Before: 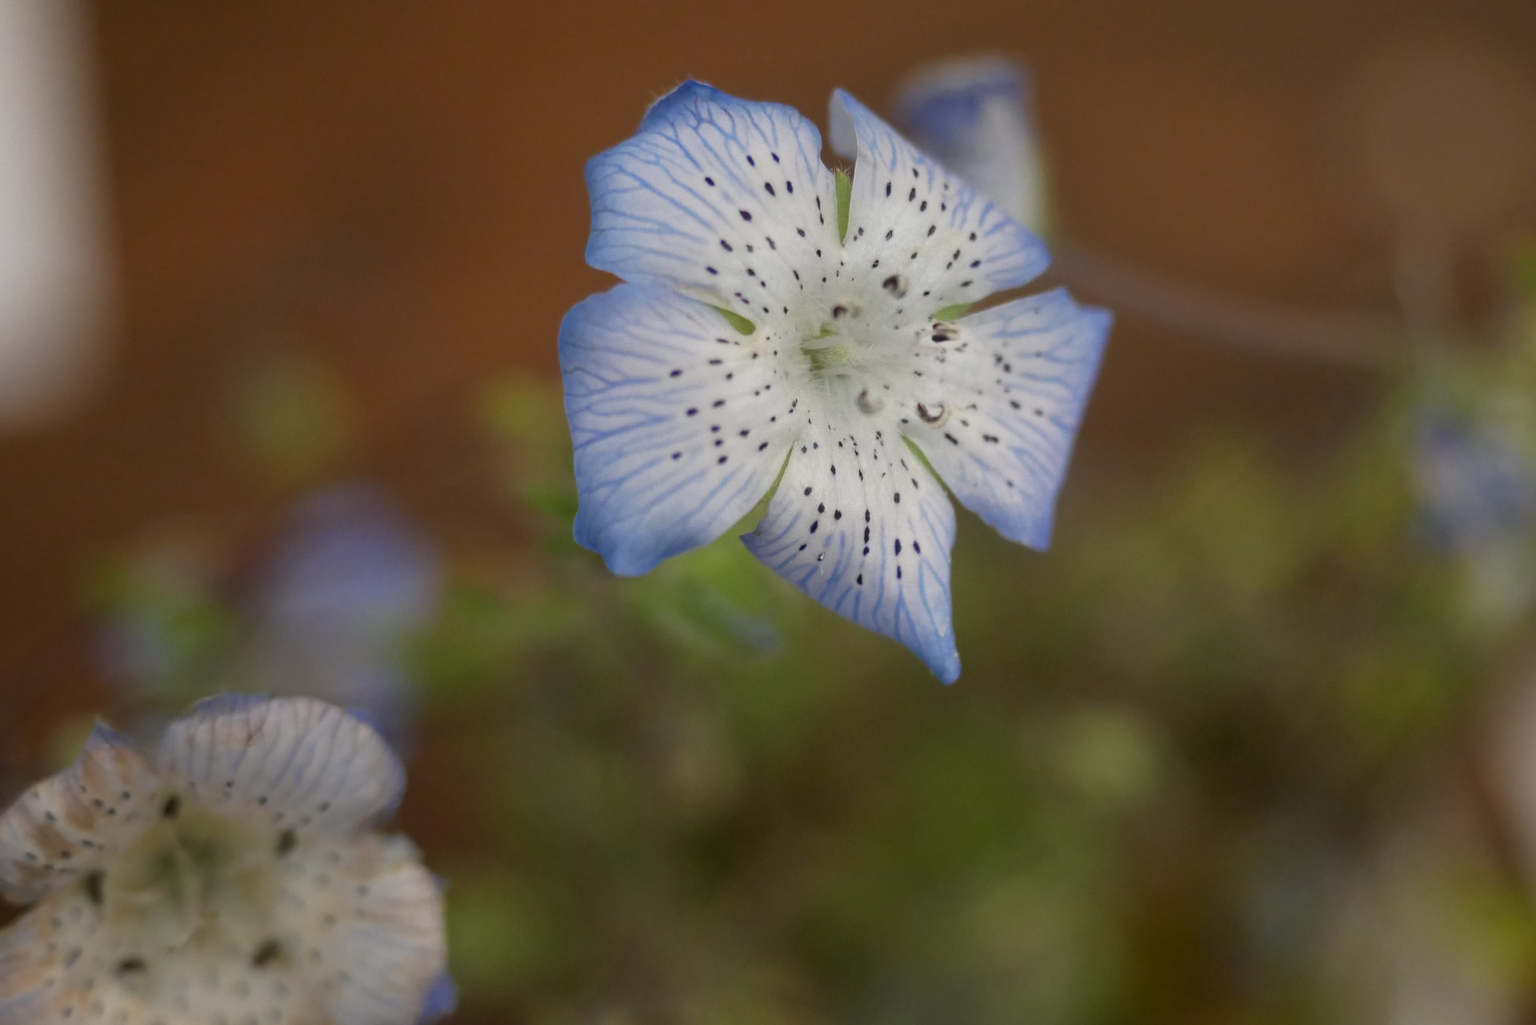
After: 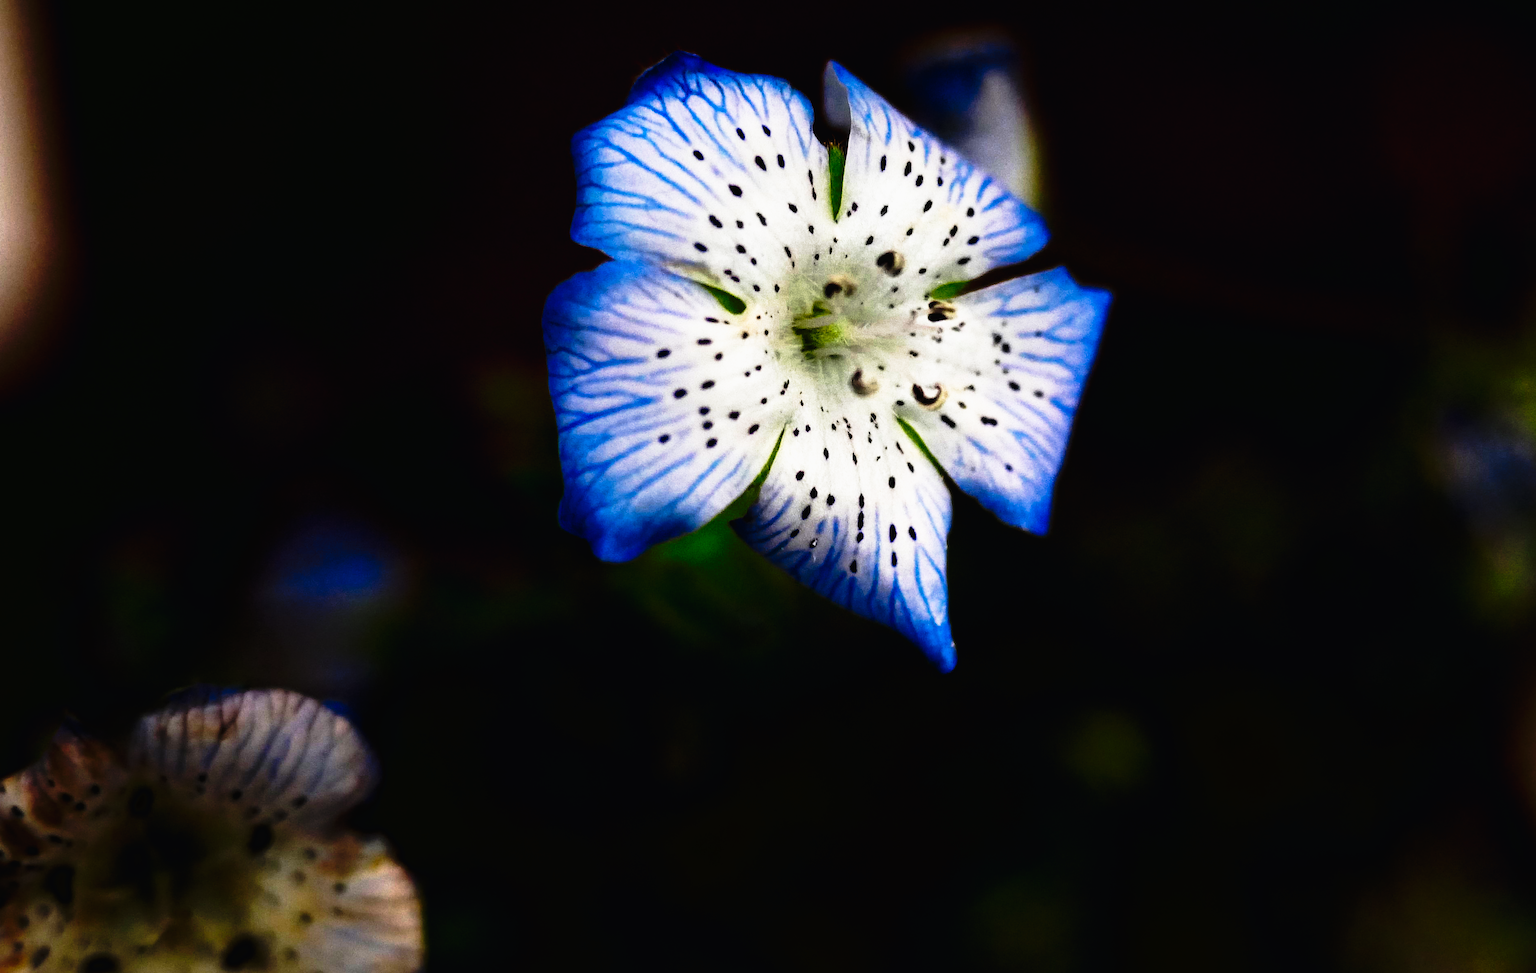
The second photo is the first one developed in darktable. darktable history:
crop: left 2.251%, top 3.103%, right 0.985%, bottom 4.971%
tone curve: curves: ch0 [(0, 0) (0.003, 0.005) (0.011, 0.005) (0.025, 0.006) (0.044, 0.008) (0.069, 0.01) (0.1, 0.012) (0.136, 0.015) (0.177, 0.019) (0.224, 0.017) (0.277, 0.015) (0.335, 0.018) (0.399, 0.043) (0.468, 0.118) (0.543, 0.349) (0.623, 0.591) (0.709, 0.88) (0.801, 0.983) (0.898, 0.973) (1, 1)], preserve colors none
